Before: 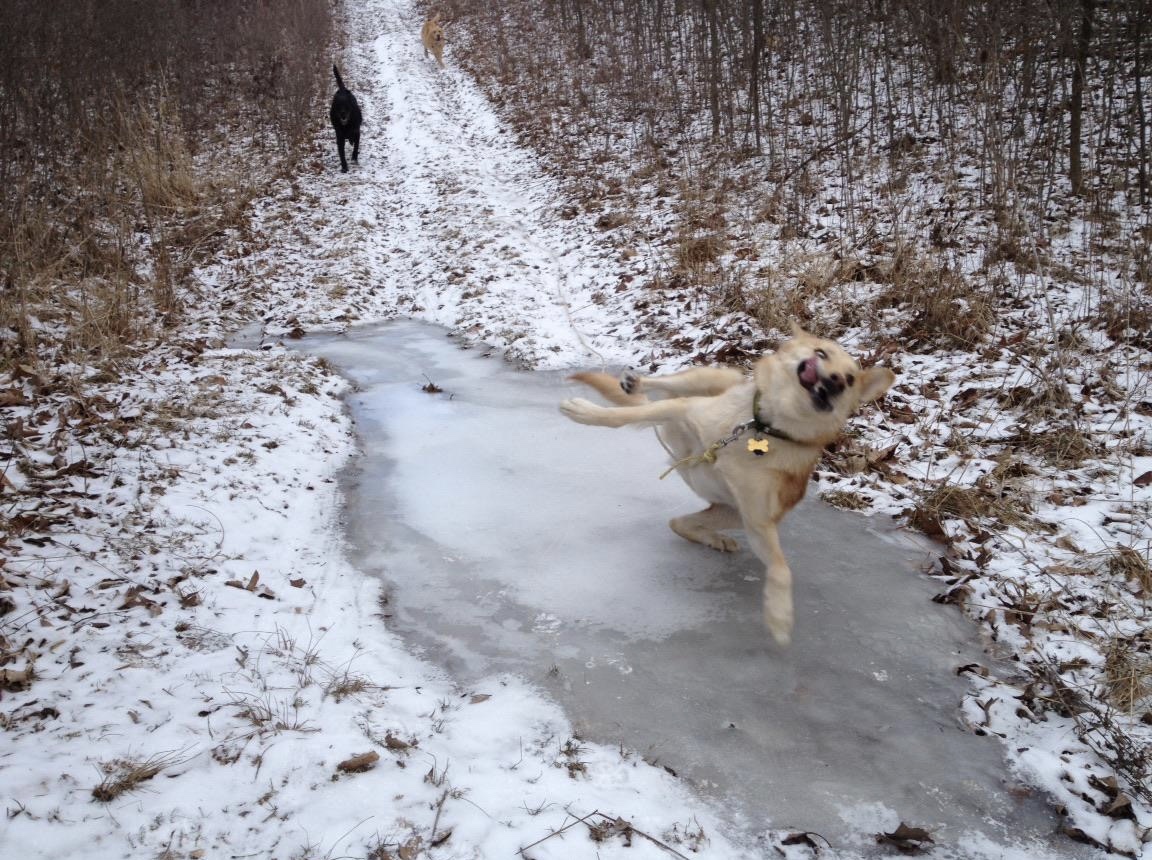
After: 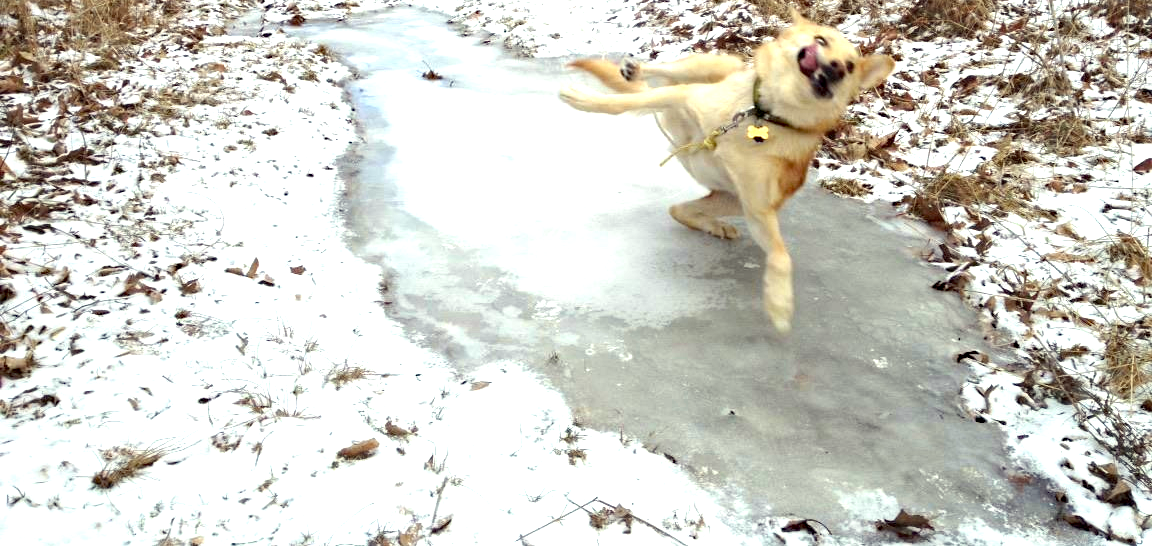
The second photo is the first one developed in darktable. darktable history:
haze removal: compatibility mode true, adaptive false
crop and rotate: top 36.435%
exposure: black level correction 0, exposure 1.2 EV, compensate exposure bias true, compensate highlight preservation false
color correction: highlights a* -5.94, highlights b* 11.19
